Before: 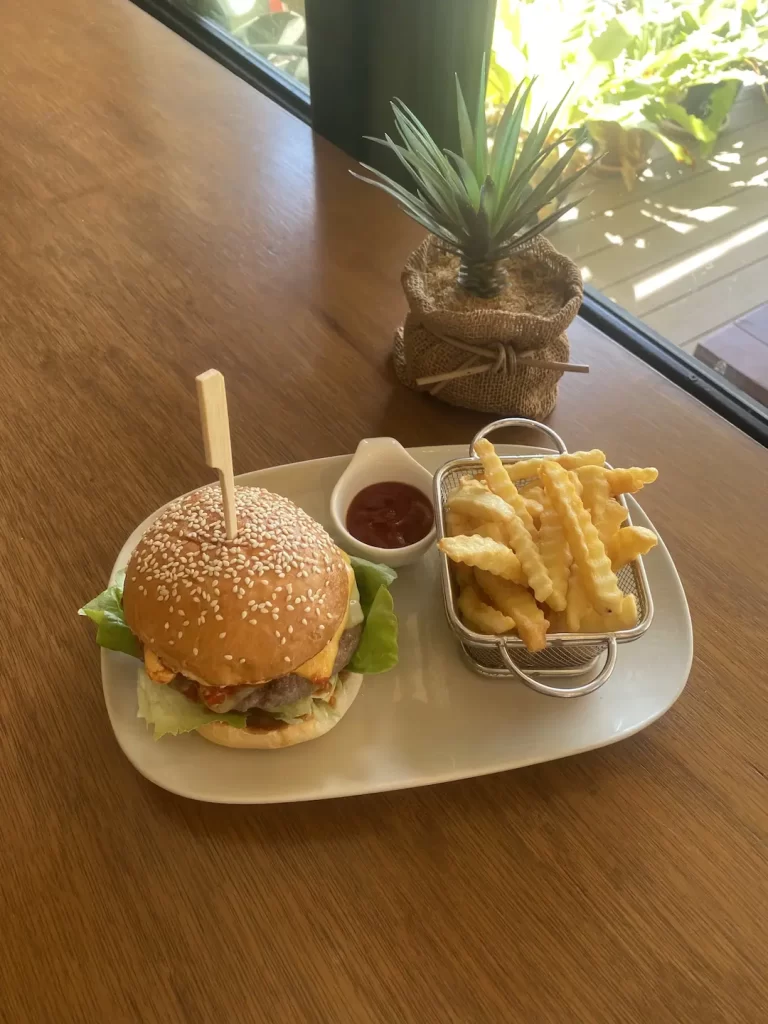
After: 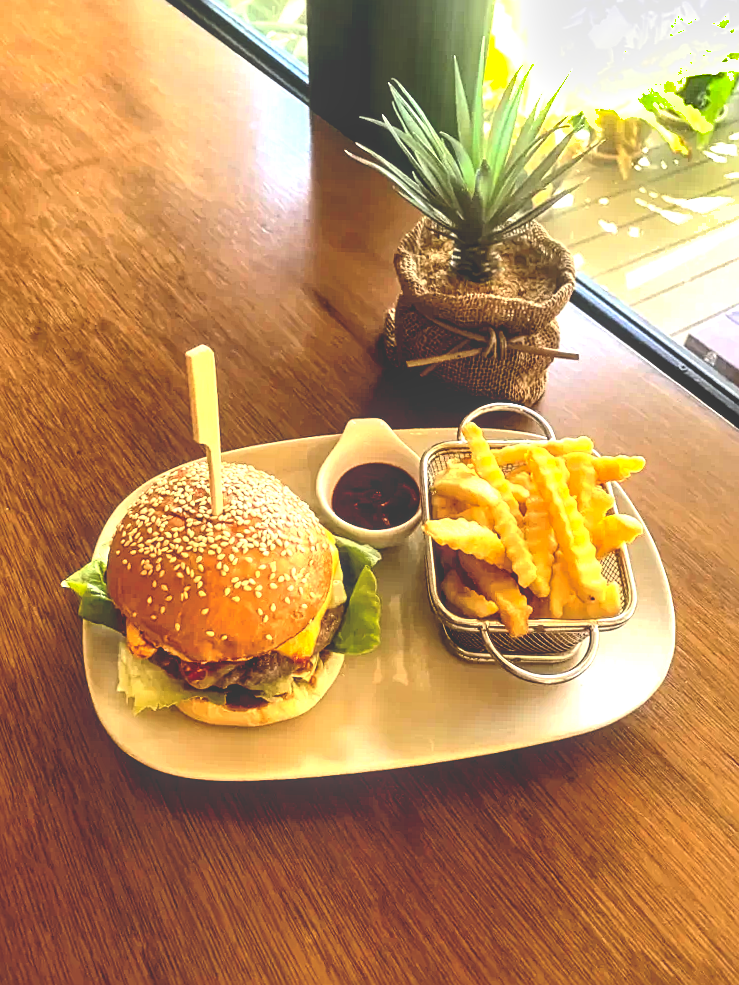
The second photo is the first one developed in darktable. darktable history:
sharpen: on, module defaults
exposure: black level correction 0.035, exposure 0.9 EV, compensate highlight preservation false
contrast brightness saturation: contrast 0.2, brightness 0.16, saturation 0.22
shadows and highlights: radius 44.78, white point adjustment 6.64, compress 79.65%, highlights color adjustment 78.42%, soften with gaussian
local contrast: on, module defaults
crop and rotate: angle -1.69°
rgb curve: curves: ch0 [(0, 0.186) (0.314, 0.284) (0.775, 0.708) (1, 1)], compensate middle gray true, preserve colors none
